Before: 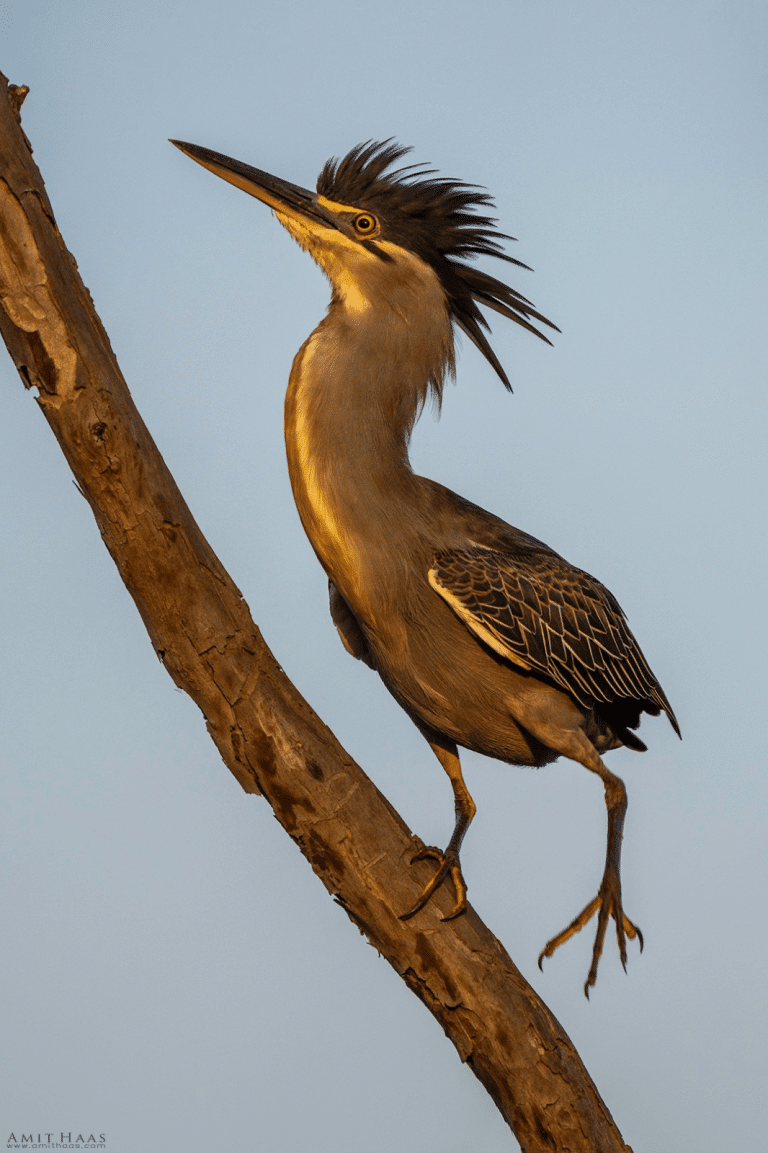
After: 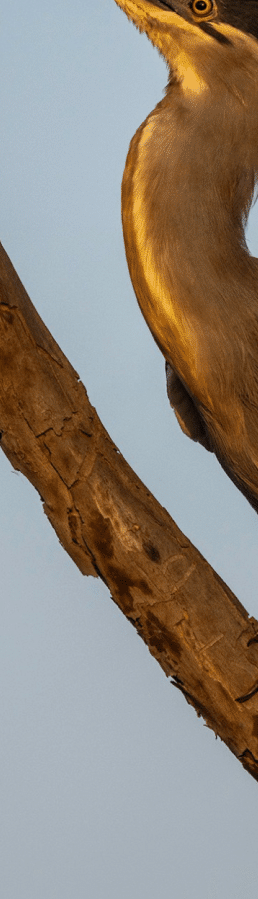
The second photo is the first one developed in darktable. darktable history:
crop and rotate: left 21.32%, top 18.977%, right 44.998%, bottom 2.993%
